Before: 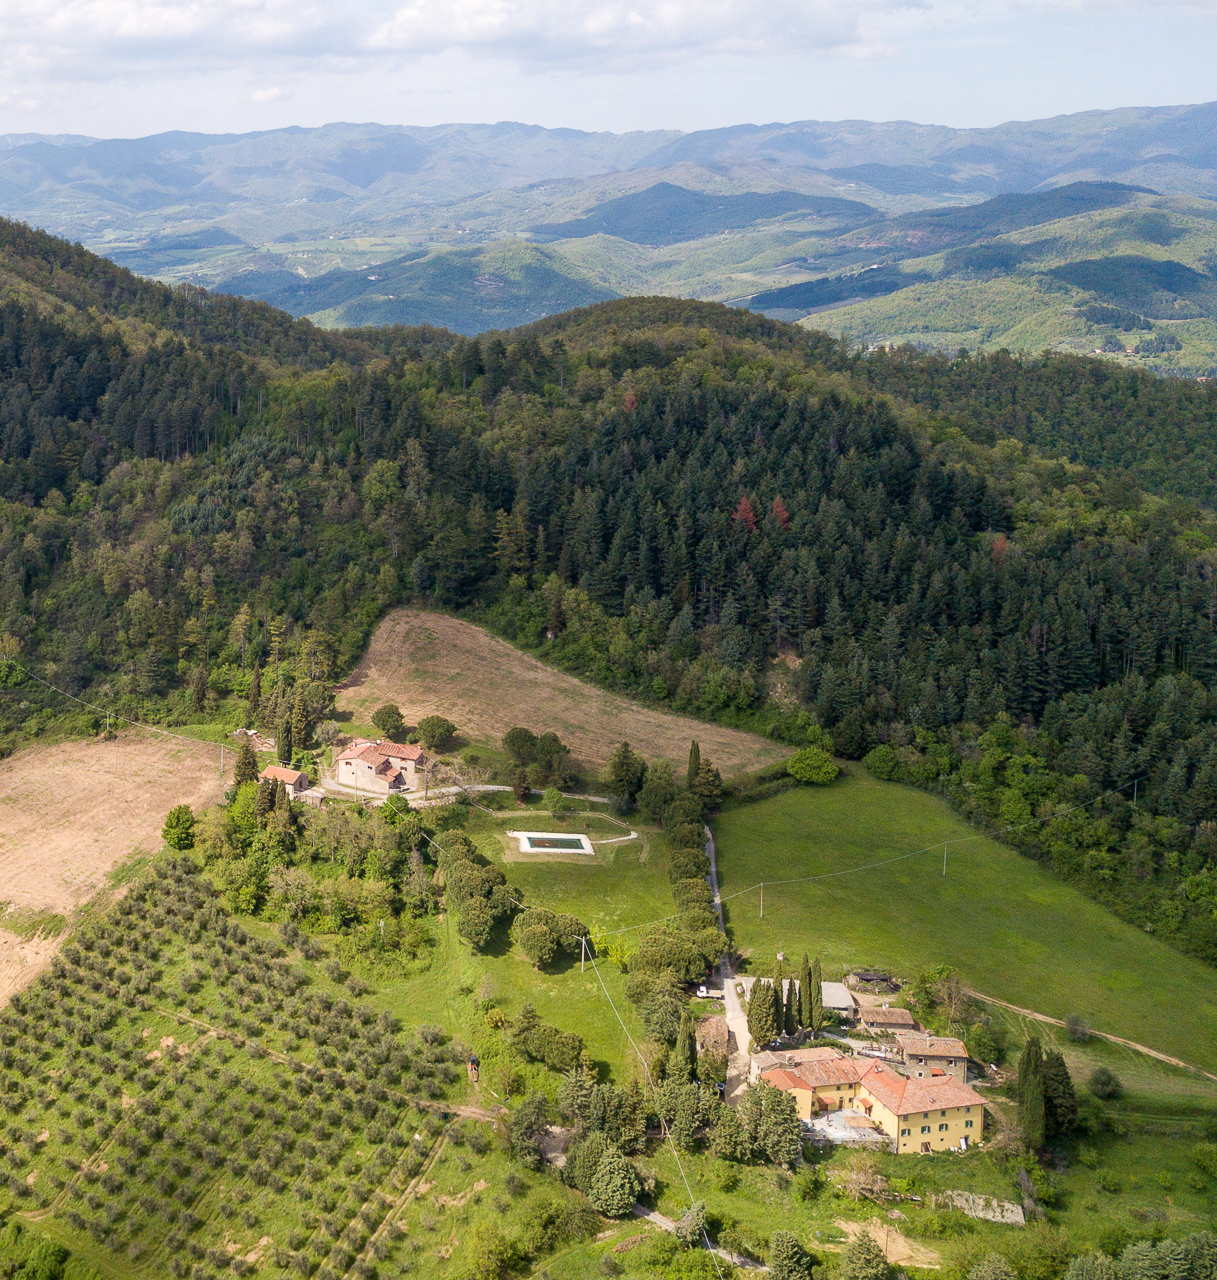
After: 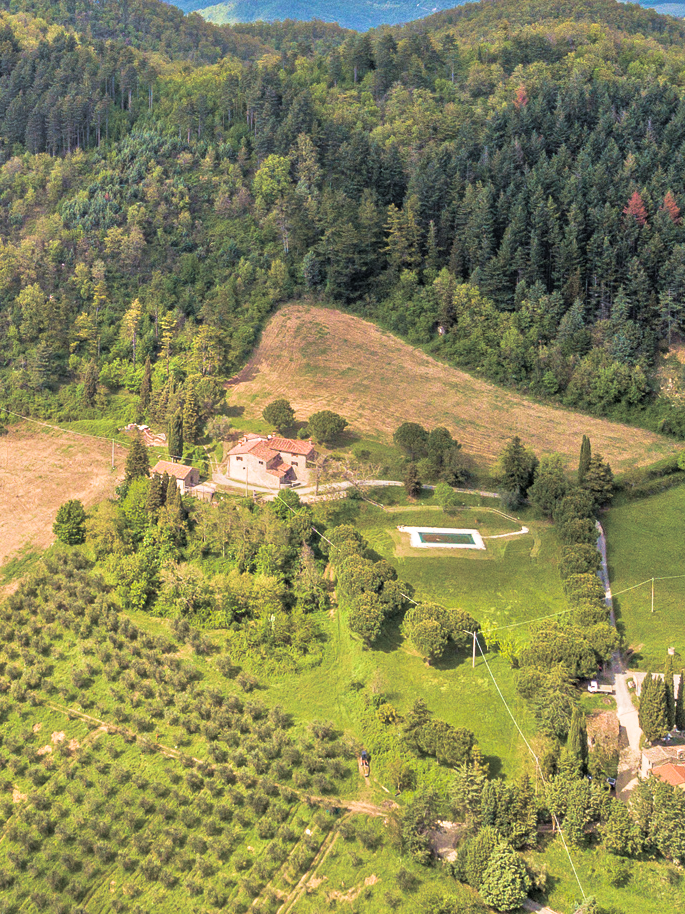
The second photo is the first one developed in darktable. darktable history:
split-toning: shadows › hue 36°, shadows › saturation 0.05, highlights › hue 10.8°, highlights › saturation 0.15, compress 40%
velvia: strength 45%
tone equalizer: -7 EV 0.15 EV, -6 EV 0.6 EV, -5 EV 1.15 EV, -4 EV 1.33 EV, -3 EV 1.15 EV, -2 EV 0.6 EV, -1 EV 0.15 EV, mask exposure compensation -0.5 EV
crop: left 8.966%, top 23.852%, right 34.699%, bottom 4.703%
